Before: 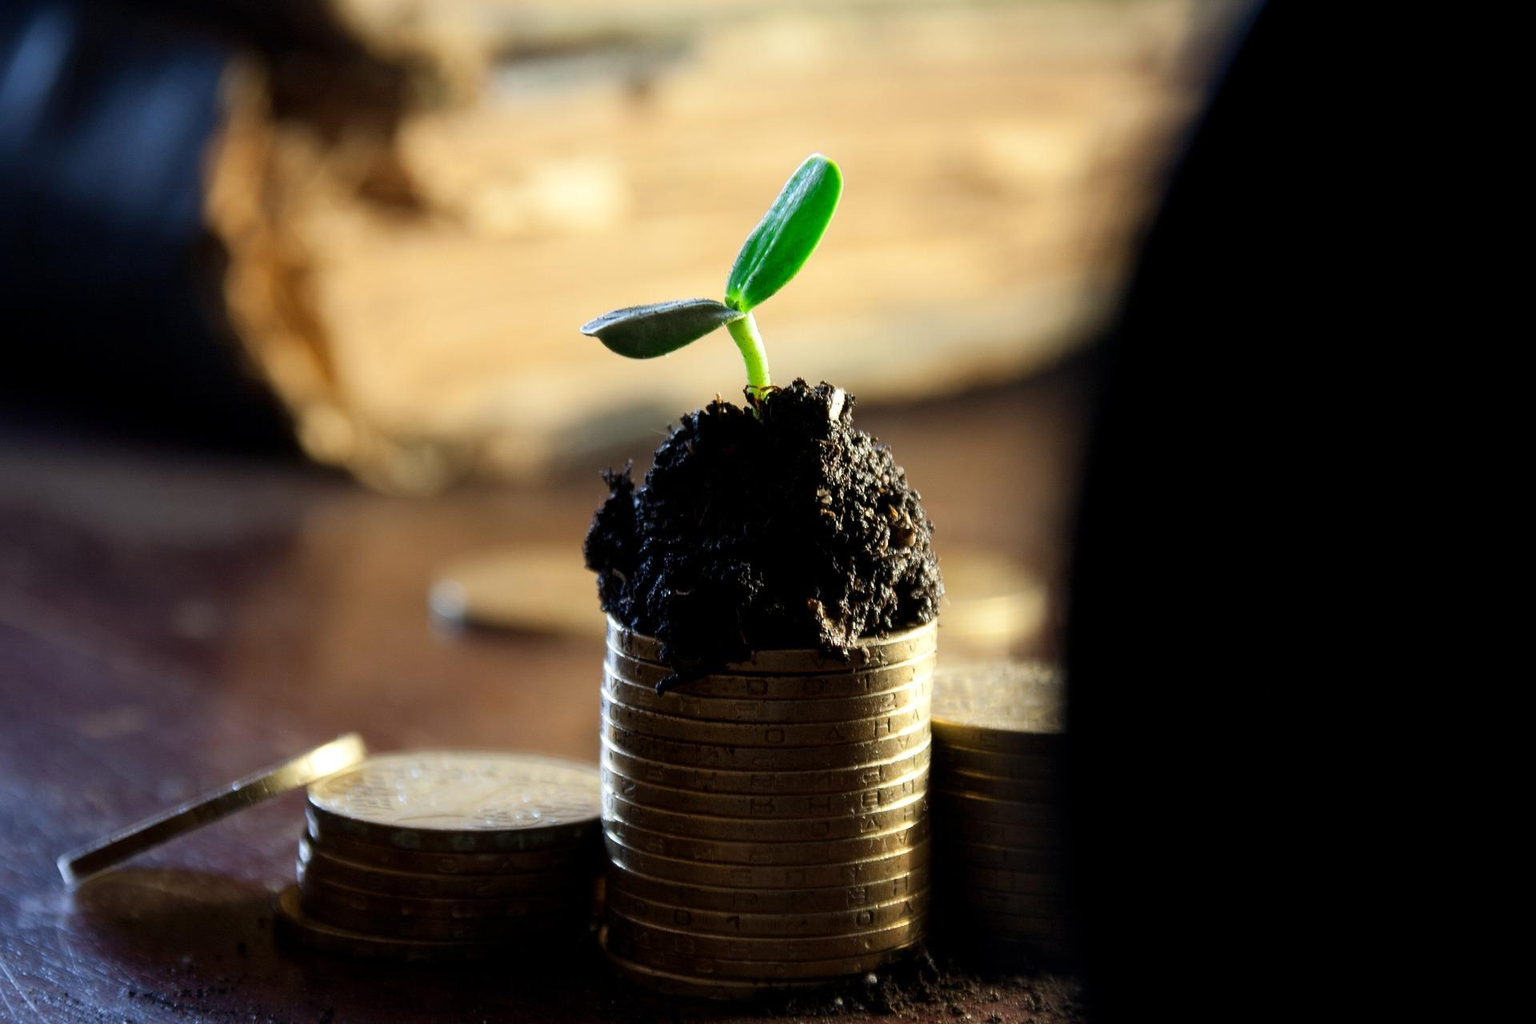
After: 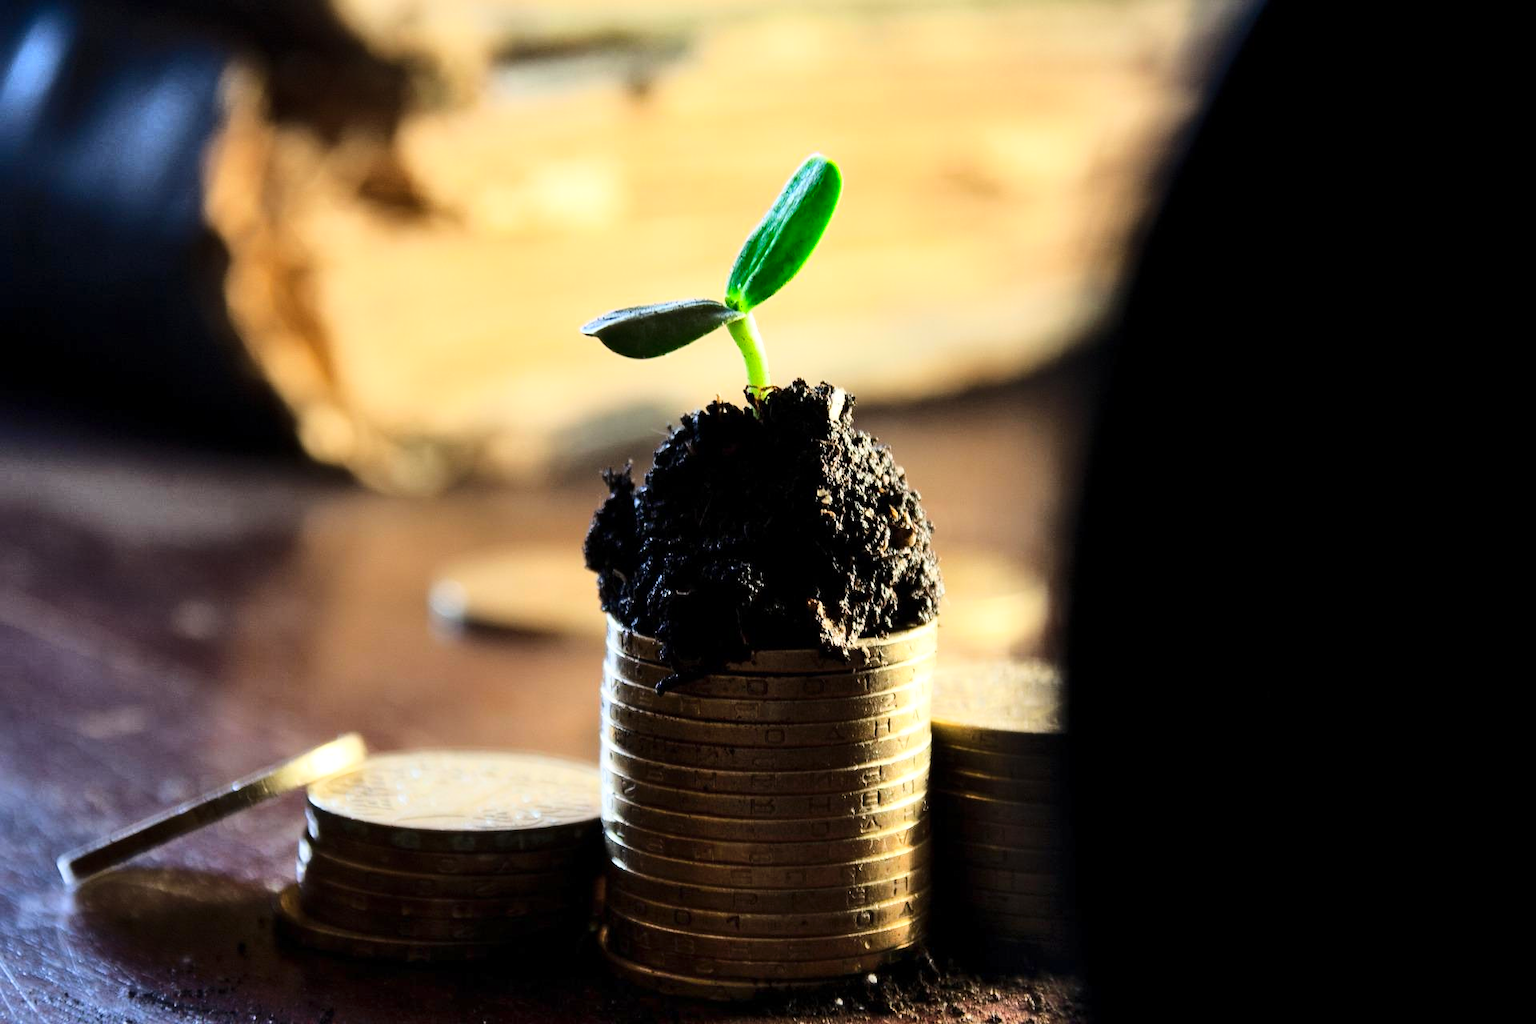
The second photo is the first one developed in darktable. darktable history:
shadows and highlights: soften with gaussian
base curve: curves: ch0 [(0, 0) (0.028, 0.03) (0.121, 0.232) (0.46, 0.748) (0.859, 0.968) (1, 1)]
